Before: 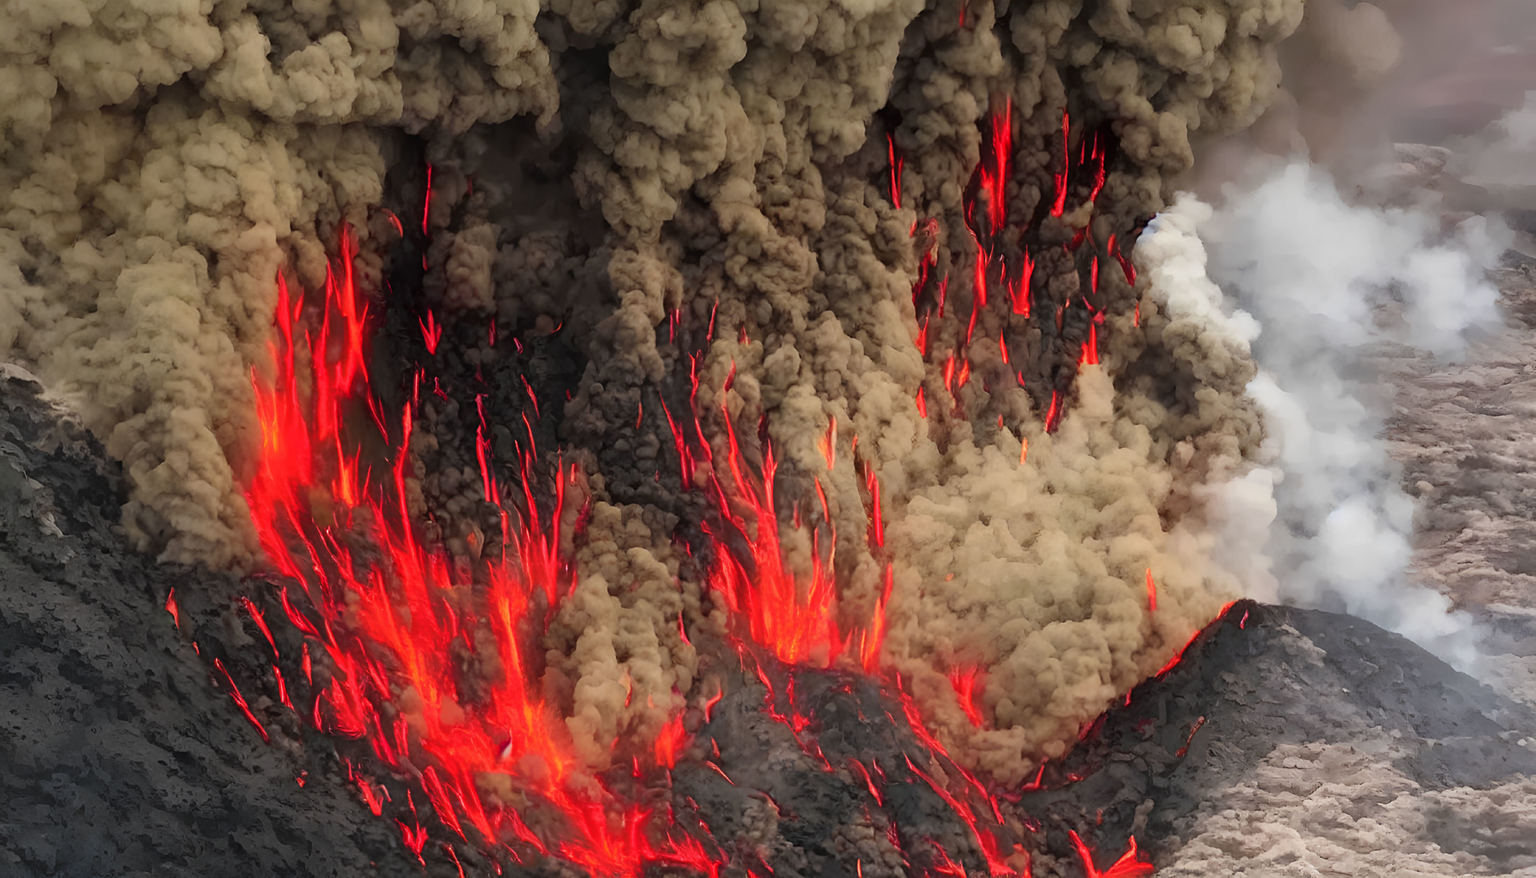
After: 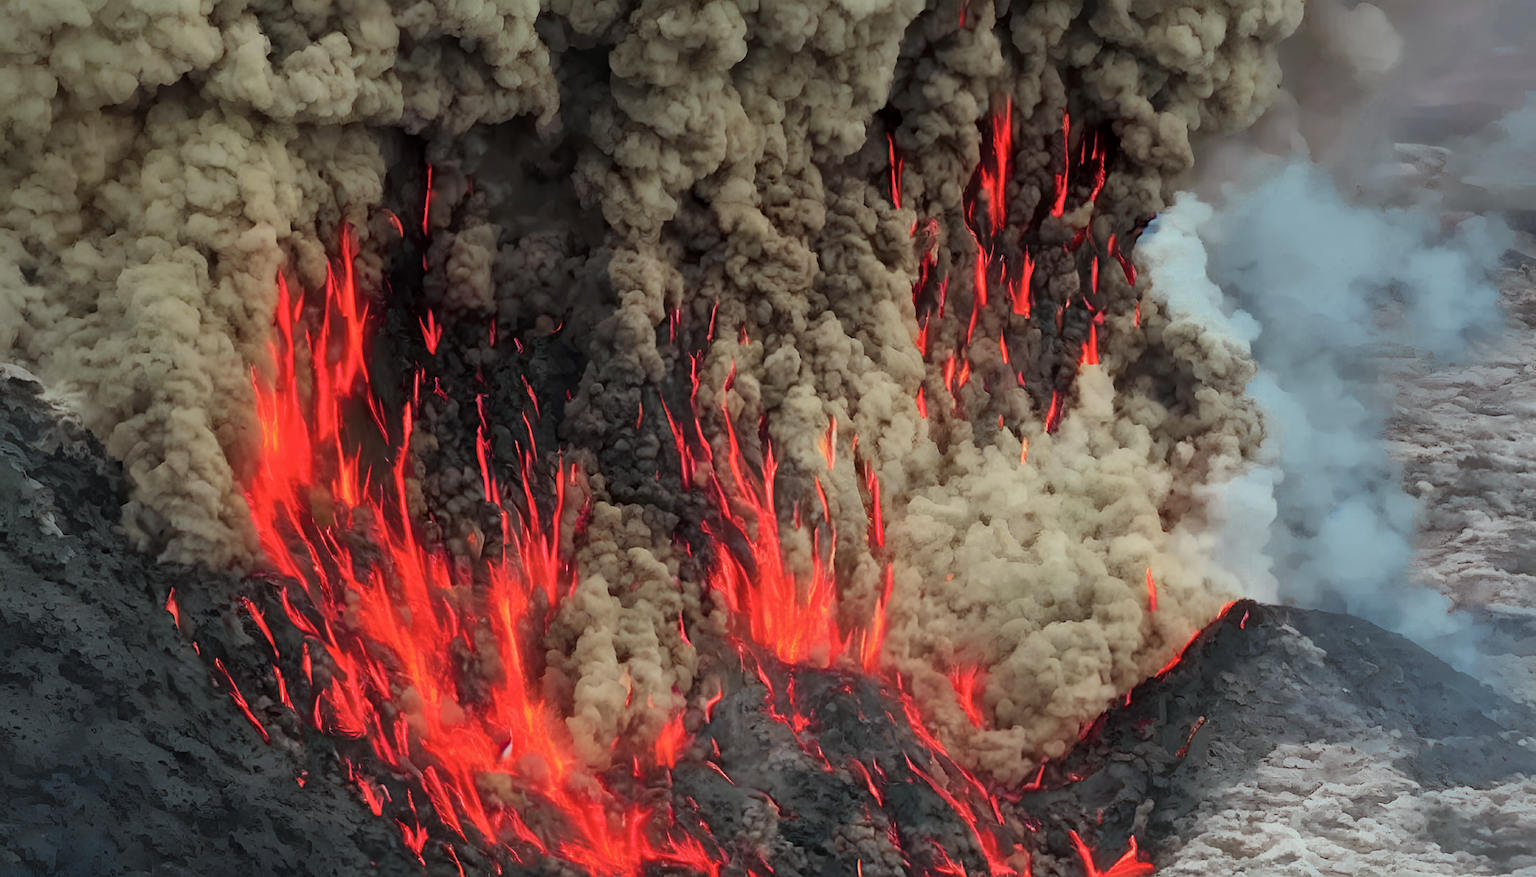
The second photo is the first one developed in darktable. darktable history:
color correction: highlights a* -10.19, highlights b* -10.54
local contrast: mode bilateral grid, contrast 20, coarseness 50, detail 119%, midtone range 0.2
color zones: curves: ch0 [(0, 0.497) (0.143, 0.5) (0.286, 0.5) (0.429, 0.483) (0.571, 0.116) (0.714, -0.006) (0.857, 0.28) (1, 0.497)]
